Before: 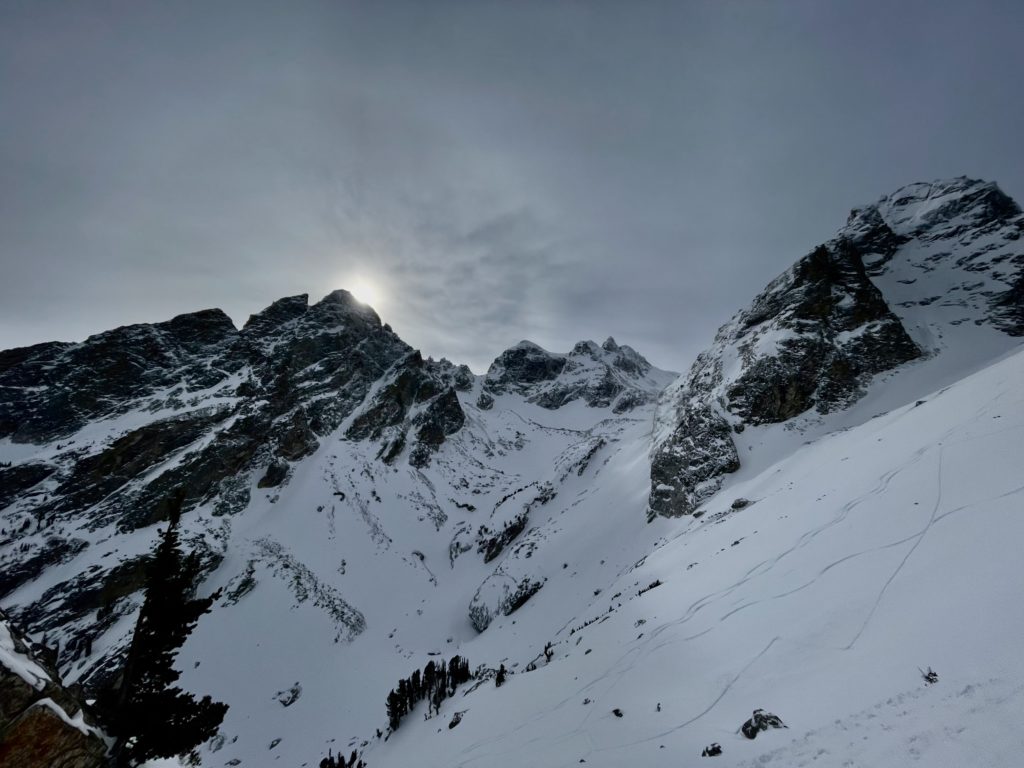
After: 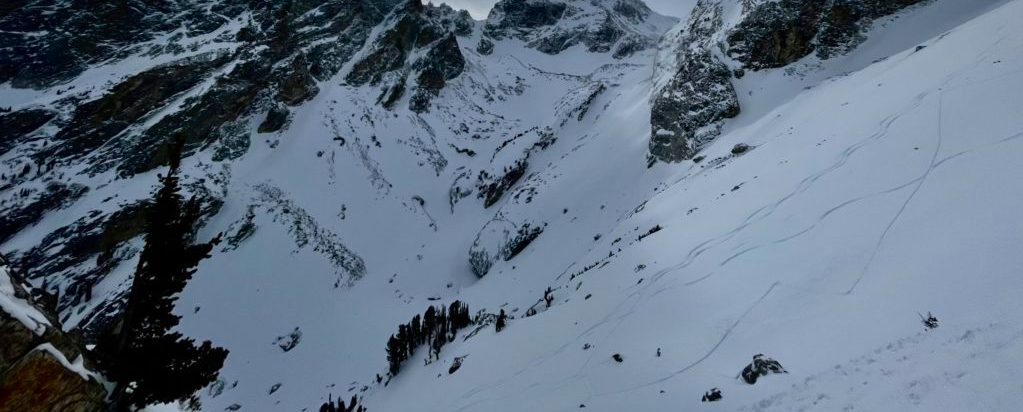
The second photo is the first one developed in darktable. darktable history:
vibrance: vibrance 0%
crop and rotate: top 46.237%
velvia: strength 32%, mid-tones bias 0.2
